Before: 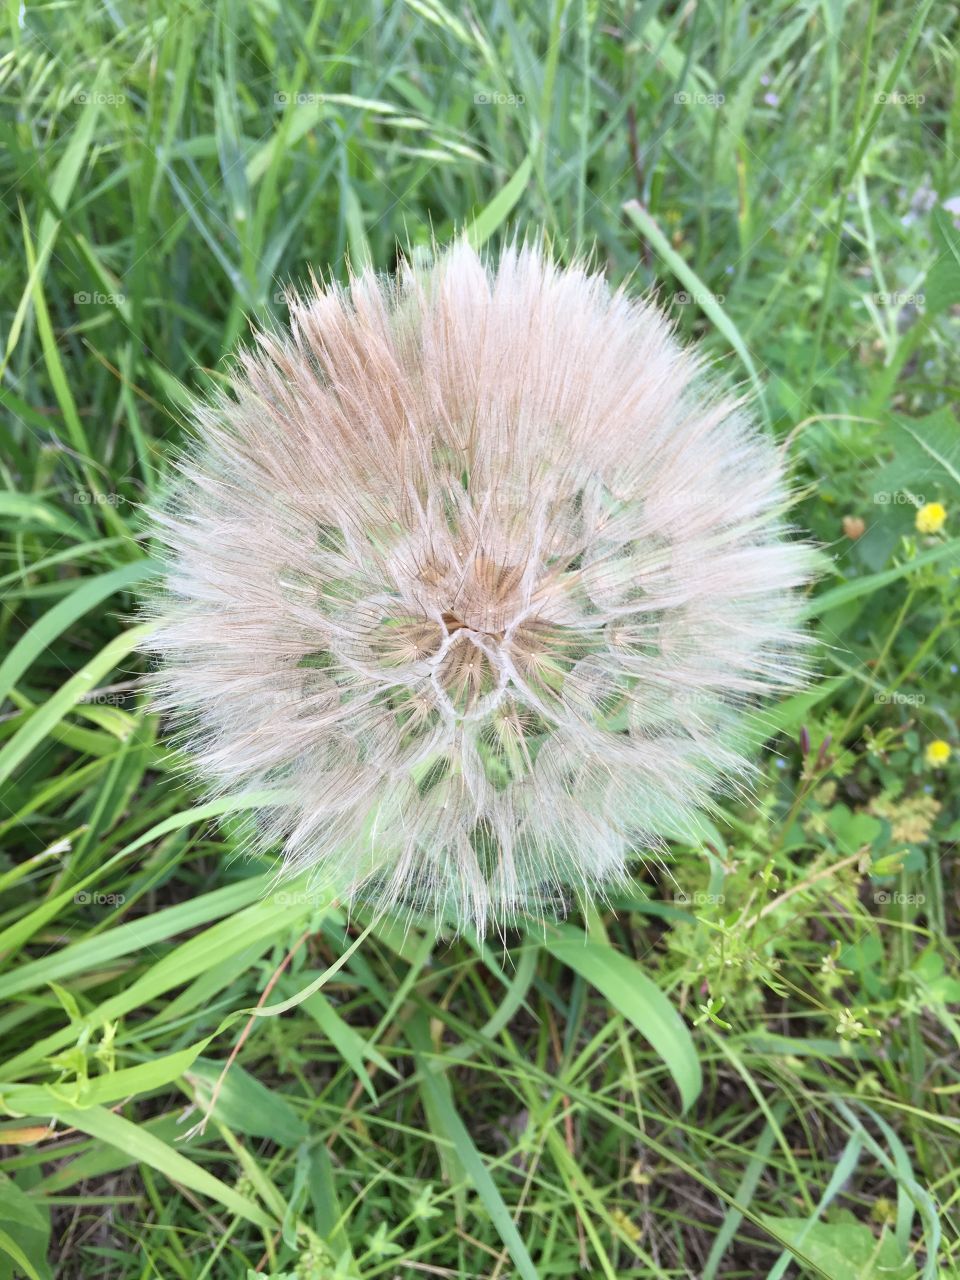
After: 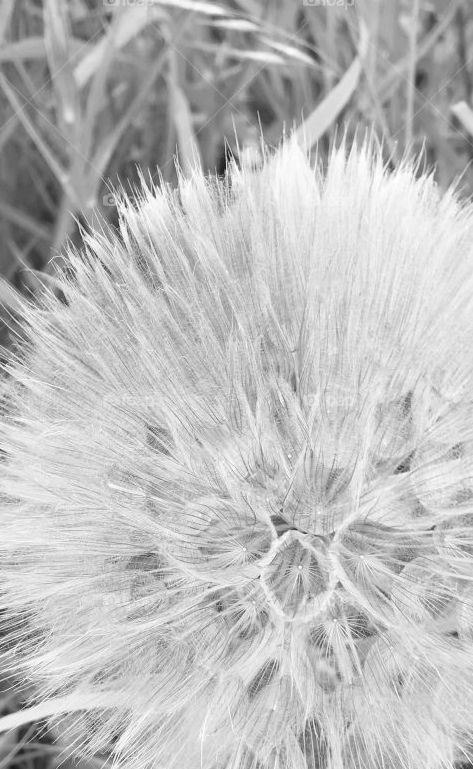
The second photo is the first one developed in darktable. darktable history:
crop: left 17.835%, top 7.675%, right 32.881%, bottom 32.213%
contrast brightness saturation: contrast 0.05, brightness 0.06, saturation 0.01
monochrome: on, module defaults
